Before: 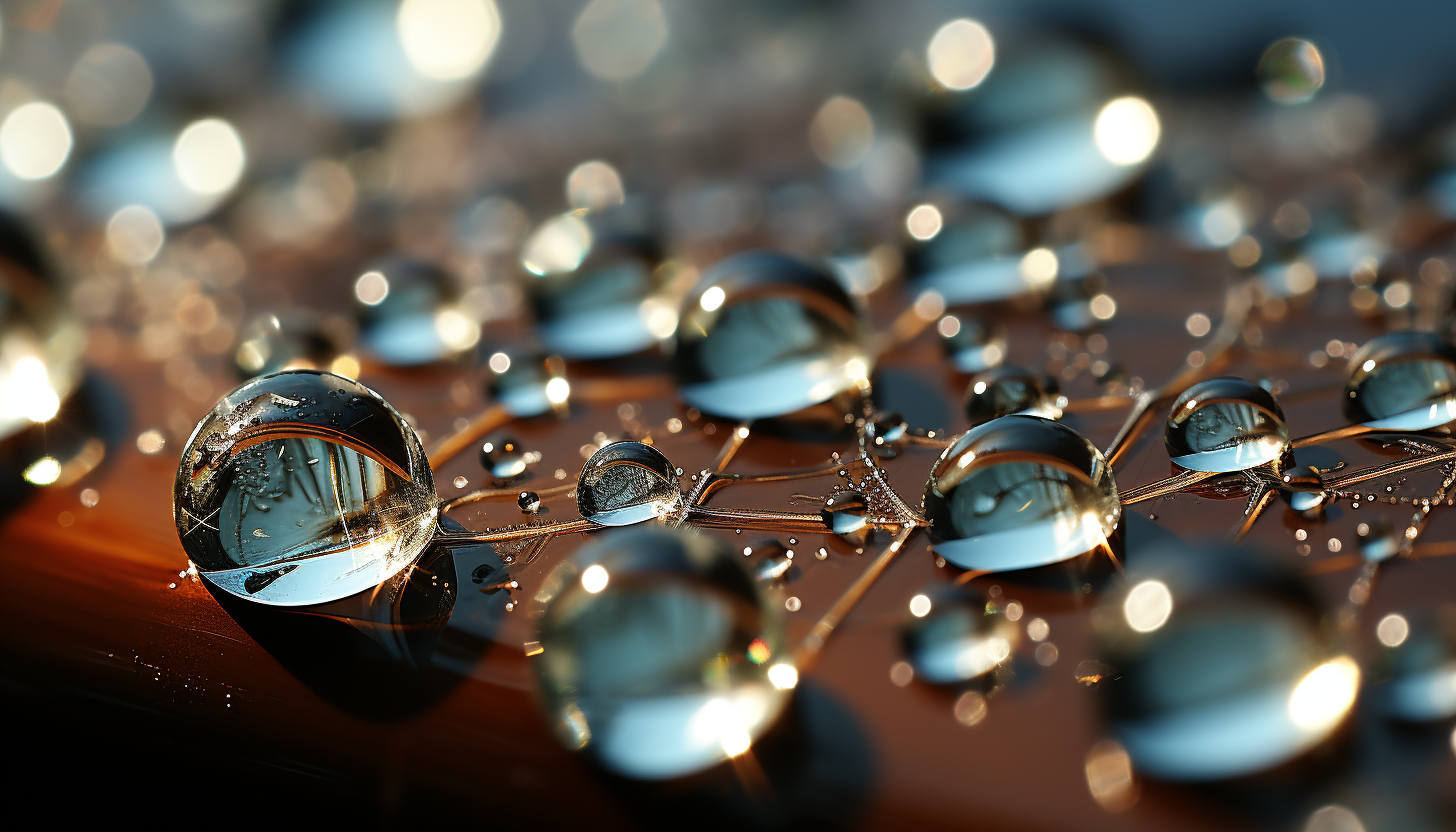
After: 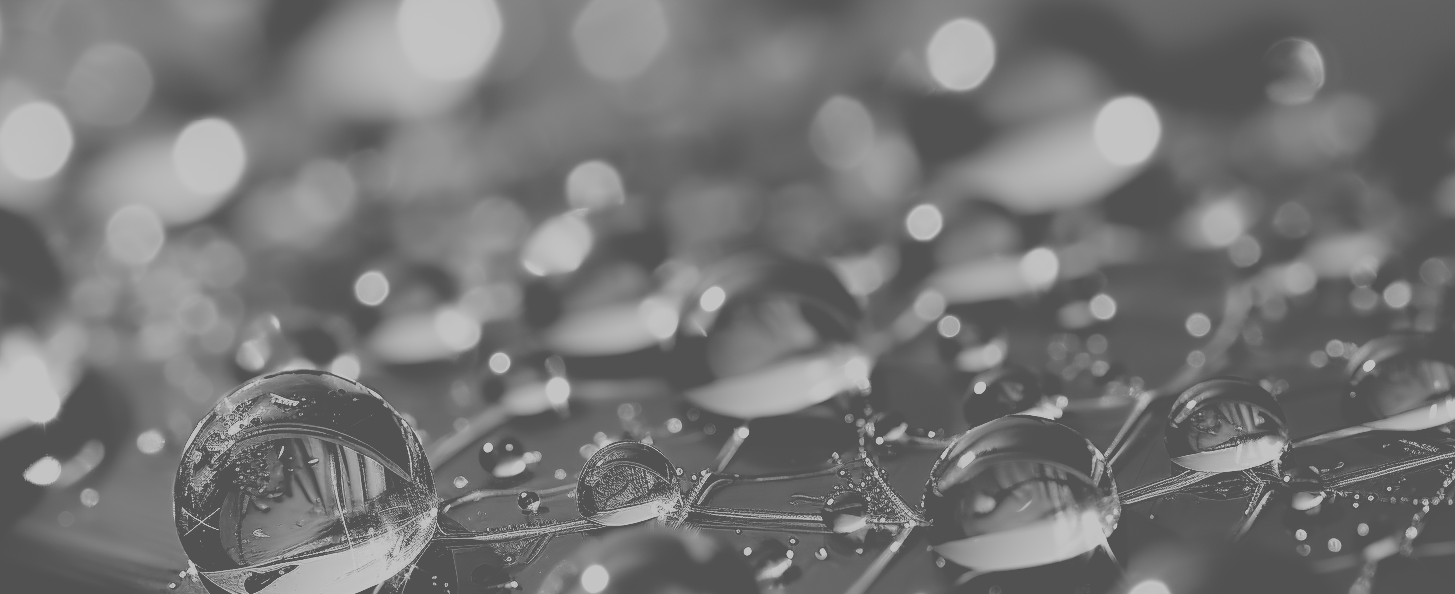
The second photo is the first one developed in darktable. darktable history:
monochrome: a -71.75, b 75.82
crop: bottom 28.576%
exposure: exposure -0.36 EV, compensate highlight preservation false
colorize: hue 147.6°, saturation 65%, lightness 21.64%
filmic rgb: black relative exposure -4 EV, white relative exposure 3 EV, hardness 3.02, contrast 1.5
